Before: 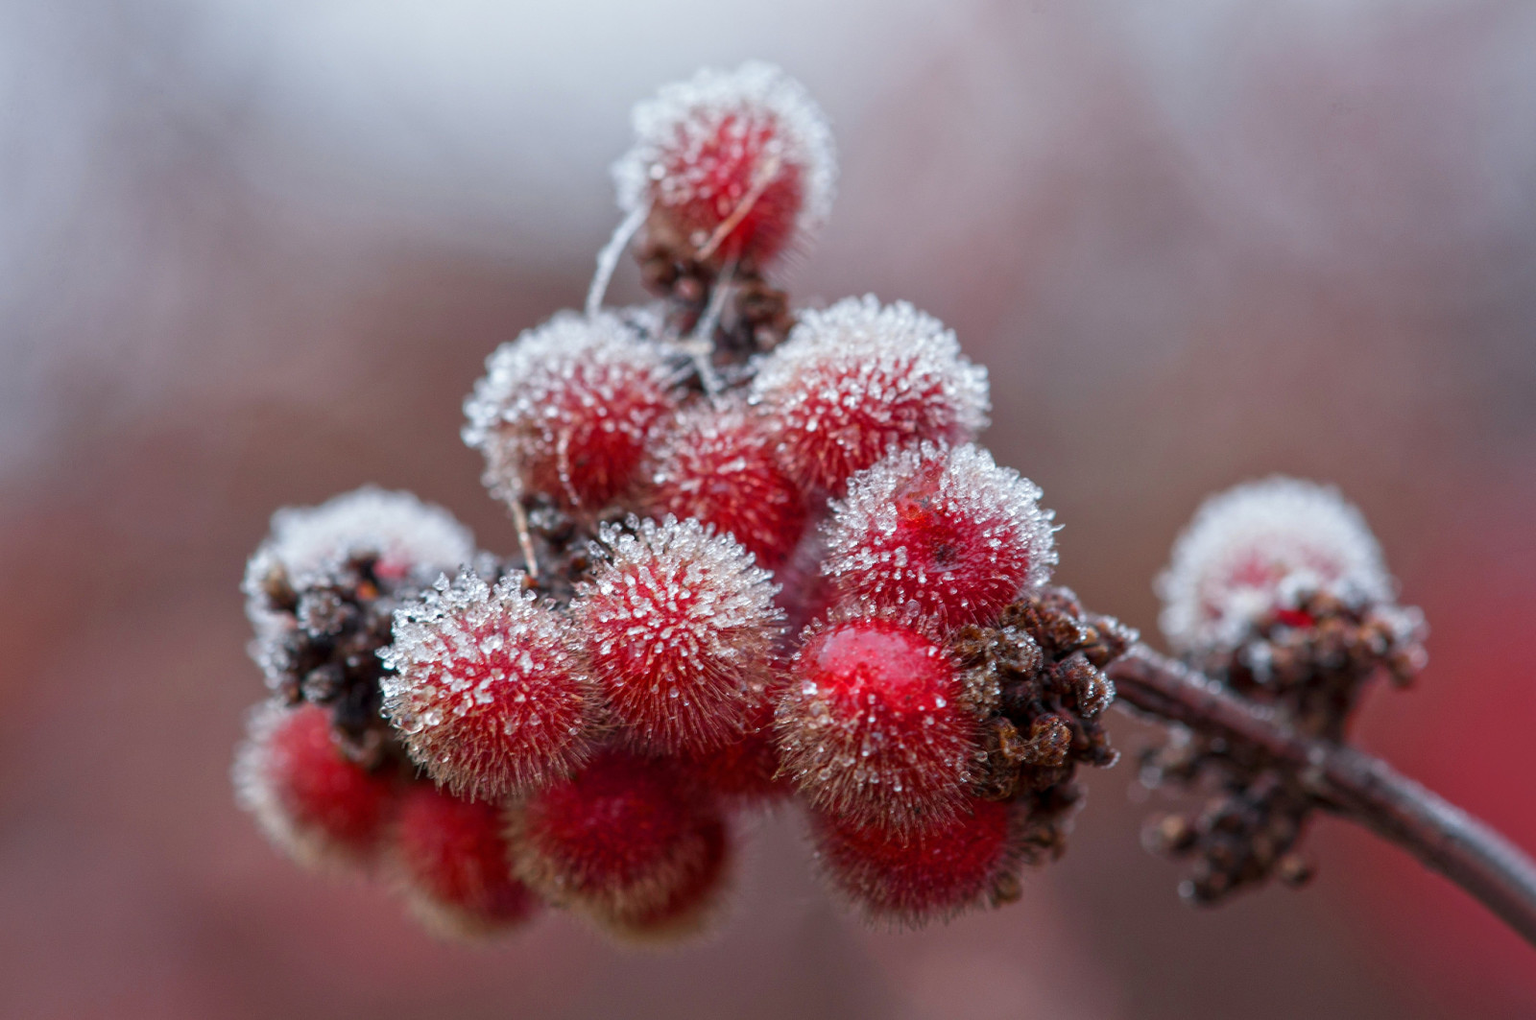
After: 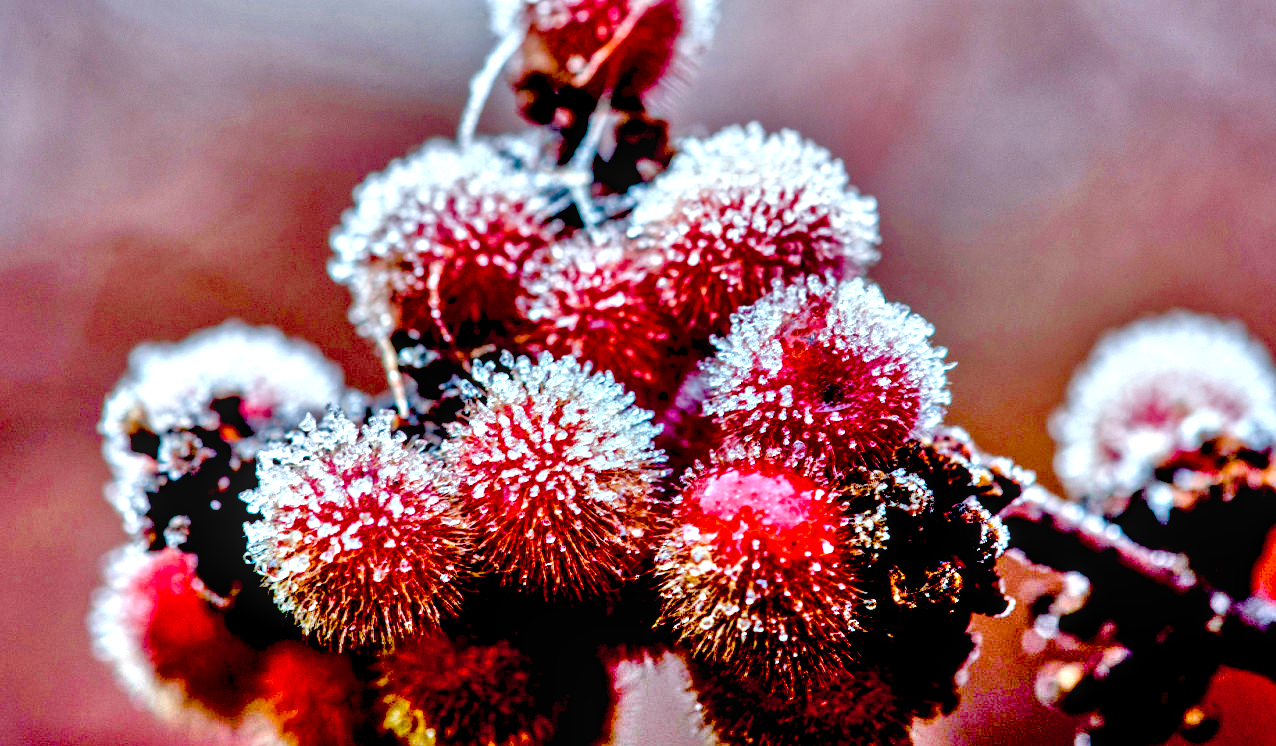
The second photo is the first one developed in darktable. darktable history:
contrast equalizer: y [[0.6 ×6], [0.55 ×6], [0 ×6], [0 ×6], [0 ×6]]
crop: left 9.531%, top 17.336%, right 10.706%, bottom 12.403%
tone equalizer: -7 EV 0.145 EV, -6 EV 0.61 EV, -5 EV 1.11 EV, -4 EV 1.34 EV, -3 EV 1.18 EV, -2 EV 0.6 EV, -1 EV 0.16 EV, mask exposure compensation -0.49 EV
local contrast: detail 130%
color balance rgb: perceptual saturation grading › global saturation 20%, perceptual saturation grading › highlights -14.067%, perceptual saturation grading › shadows 49.566%, global vibrance 9.436%
exposure: black level correction 0.056, compensate exposure bias true, compensate highlight preservation false
